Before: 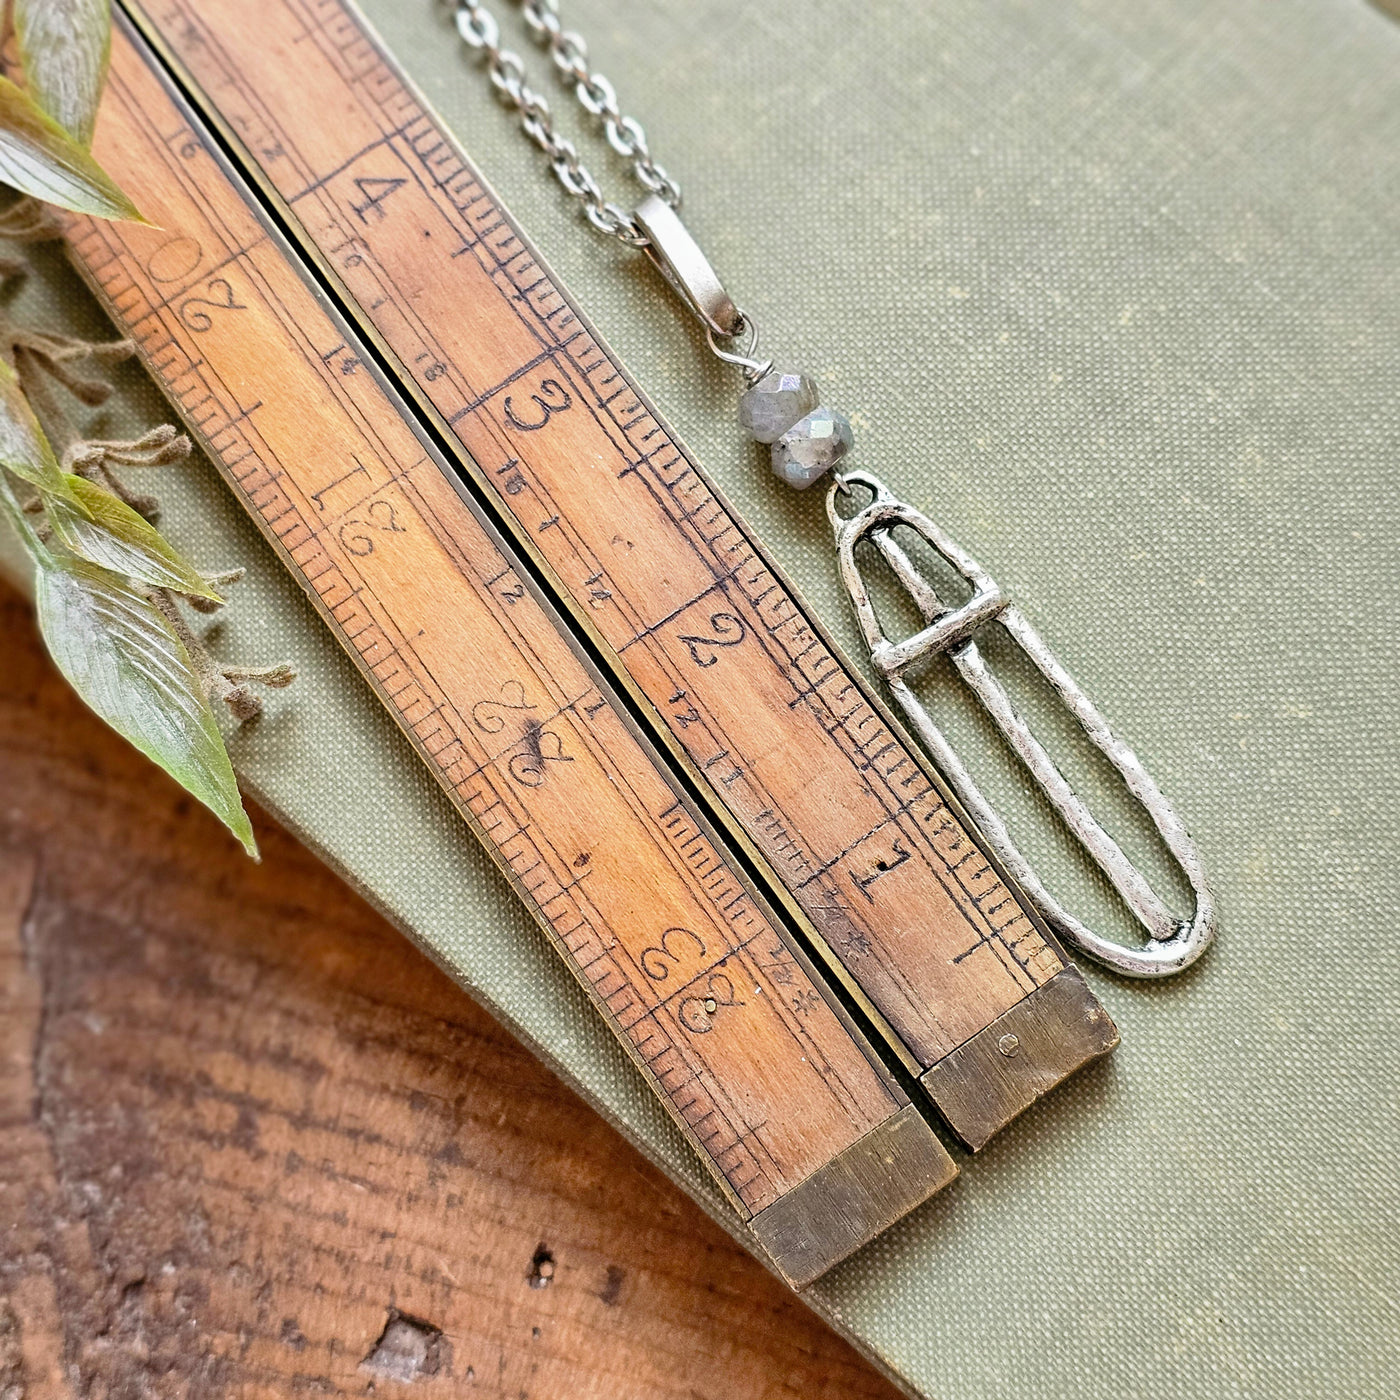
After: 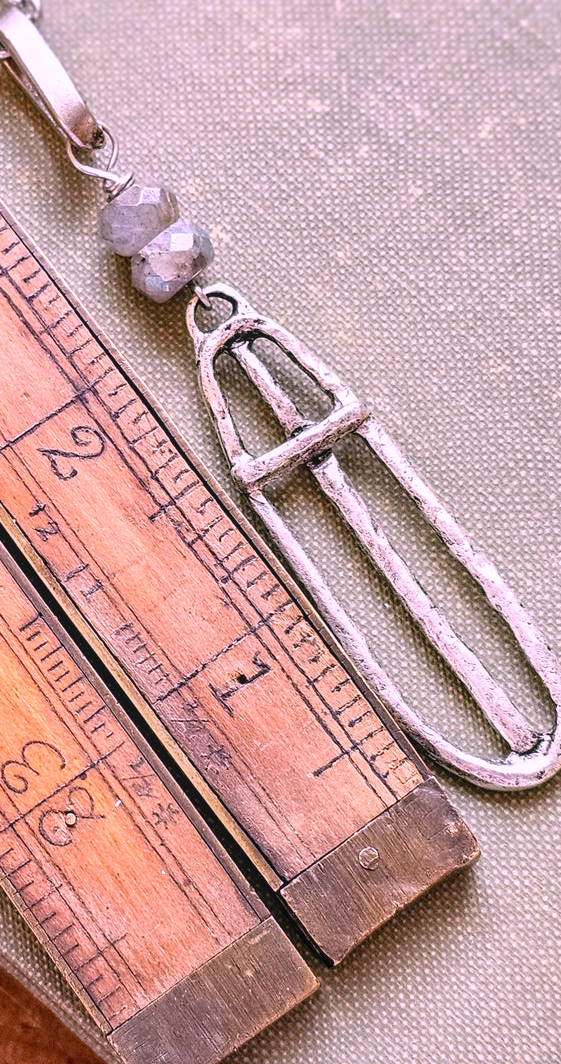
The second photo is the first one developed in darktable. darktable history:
color correction: highlights a* -0.137, highlights b* 0.137
local contrast: detail 110%
crop: left 45.721%, top 13.393%, right 14.118%, bottom 10.01%
white balance: red 1.188, blue 1.11
color calibration: illuminant as shot in camera, x 0.358, y 0.373, temperature 4628.91 K
